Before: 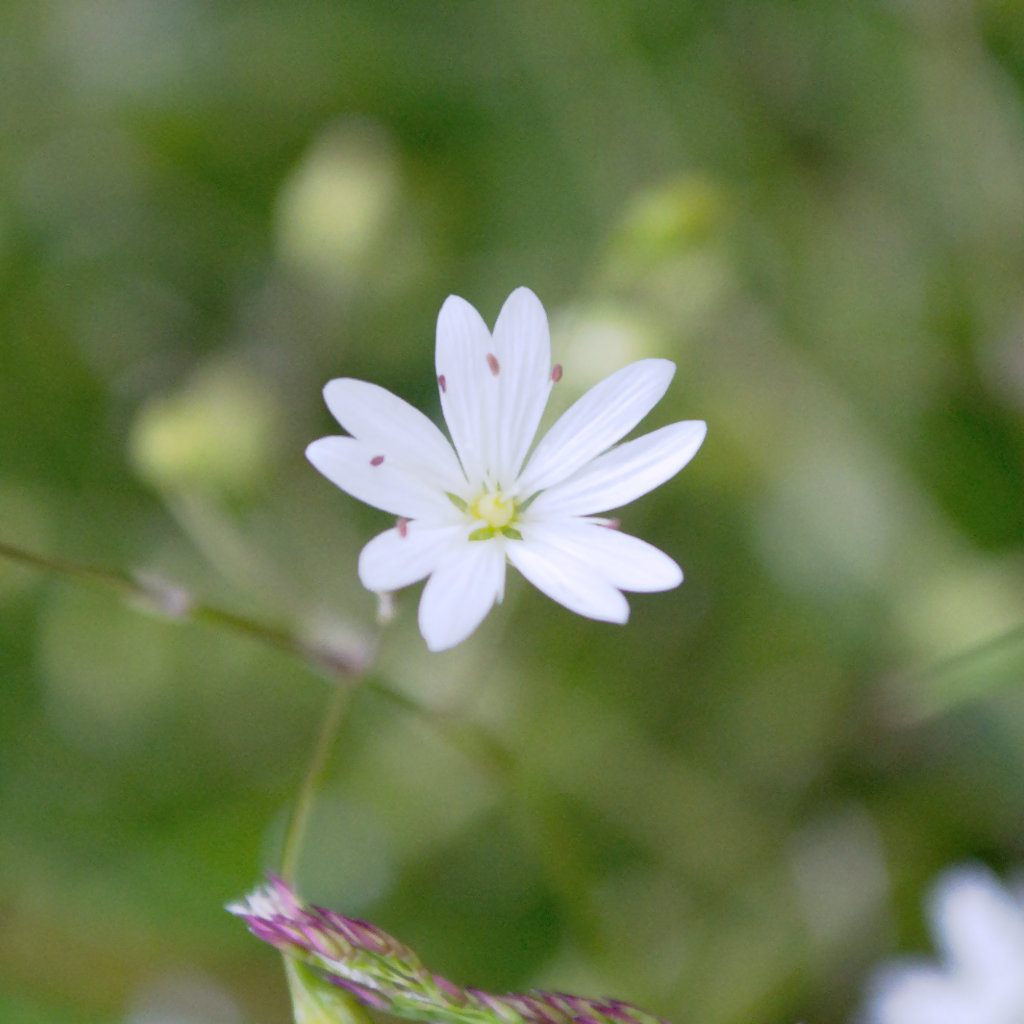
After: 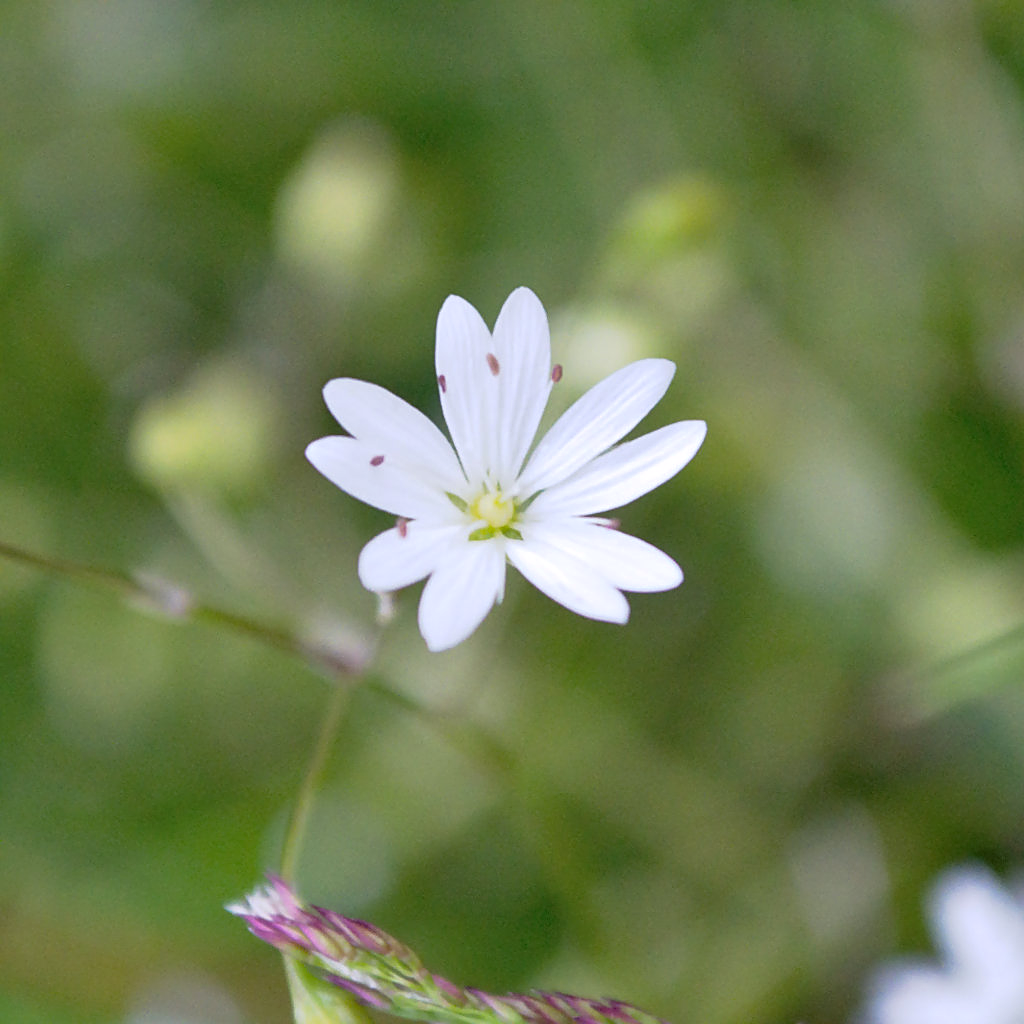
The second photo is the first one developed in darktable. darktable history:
exposure: exposure 0.13 EV, compensate exposure bias true, compensate highlight preservation false
sharpen: on, module defaults
shadows and highlights: highlights color adjustment 72.63%, soften with gaussian
